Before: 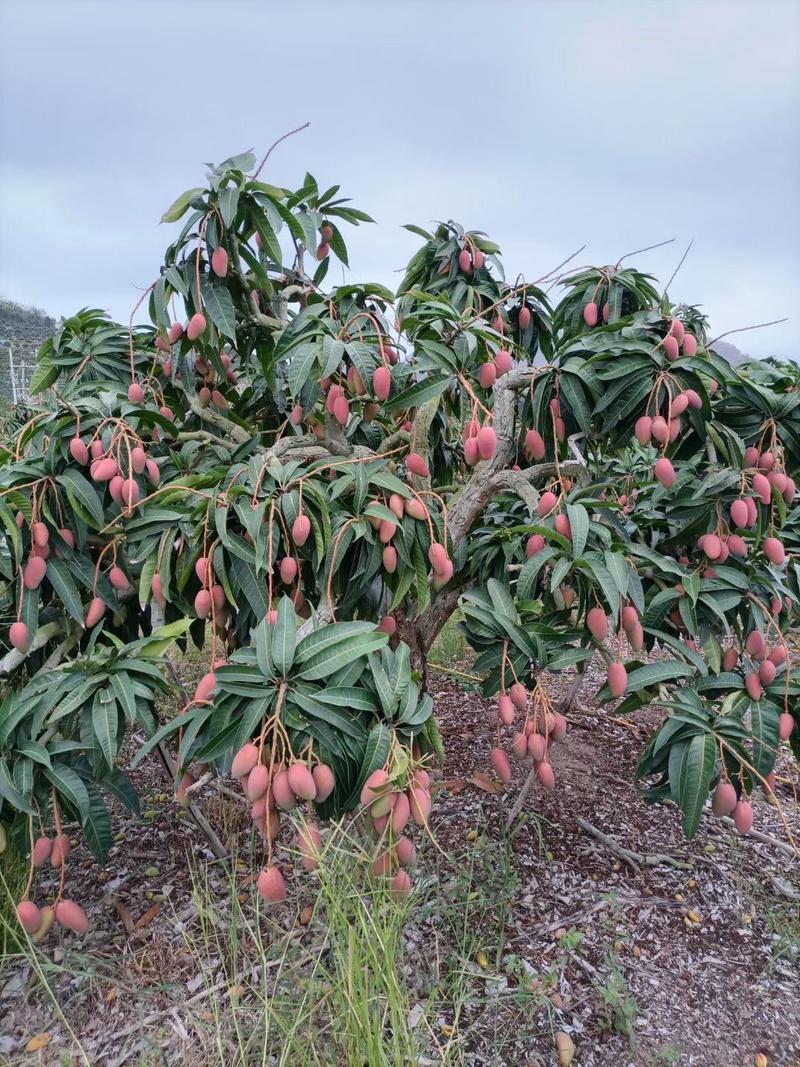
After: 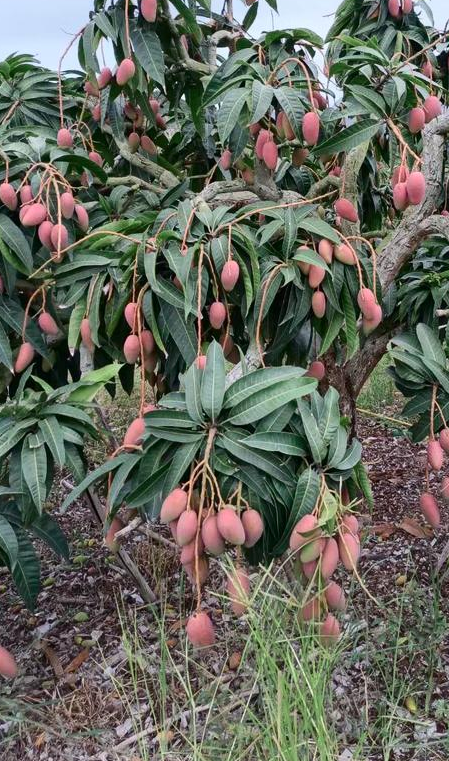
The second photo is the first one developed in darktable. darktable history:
contrast brightness saturation: contrast 0.138
crop: left 8.959%, top 23.988%, right 34.813%, bottom 4.609%
color zones: curves: ch2 [(0, 0.5) (0.143, 0.517) (0.286, 0.571) (0.429, 0.522) (0.571, 0.5) (0.714, 0.5) (0.857, 0.5) (1, 0.5)]
